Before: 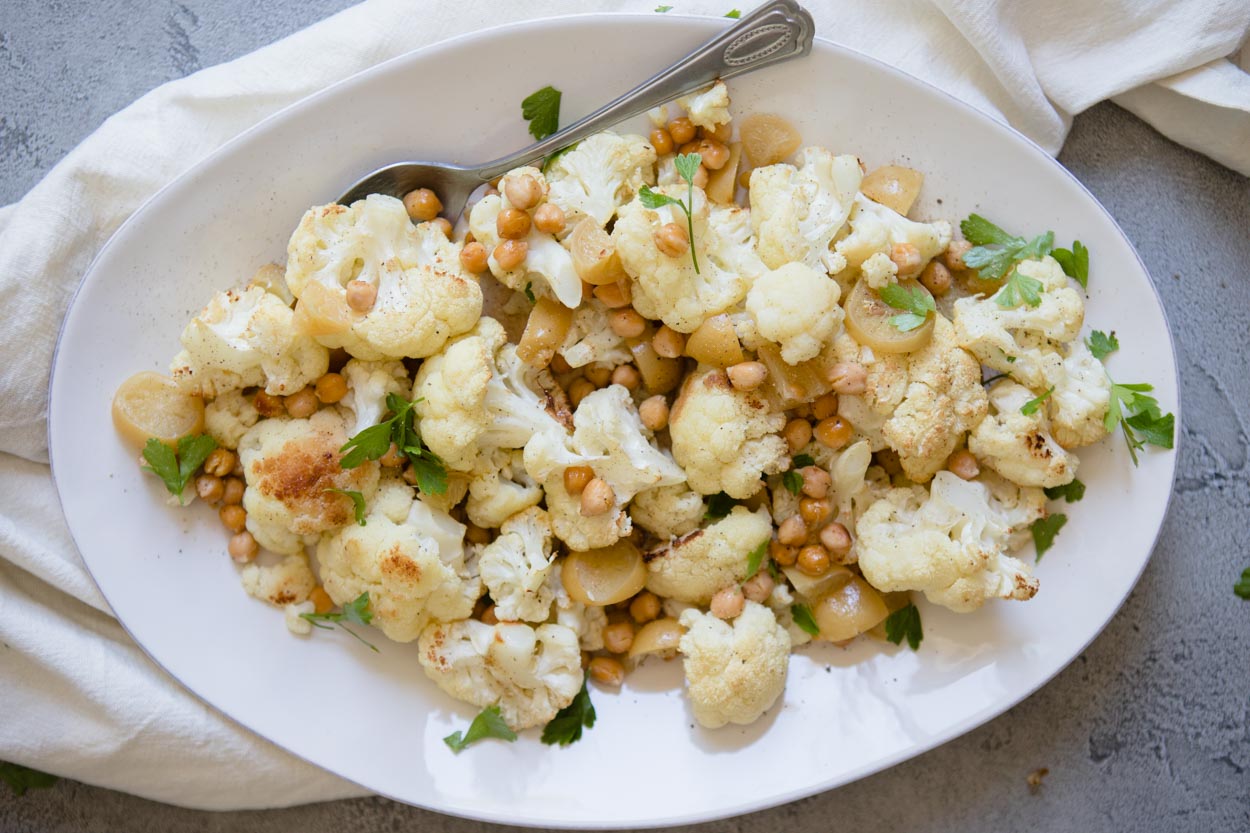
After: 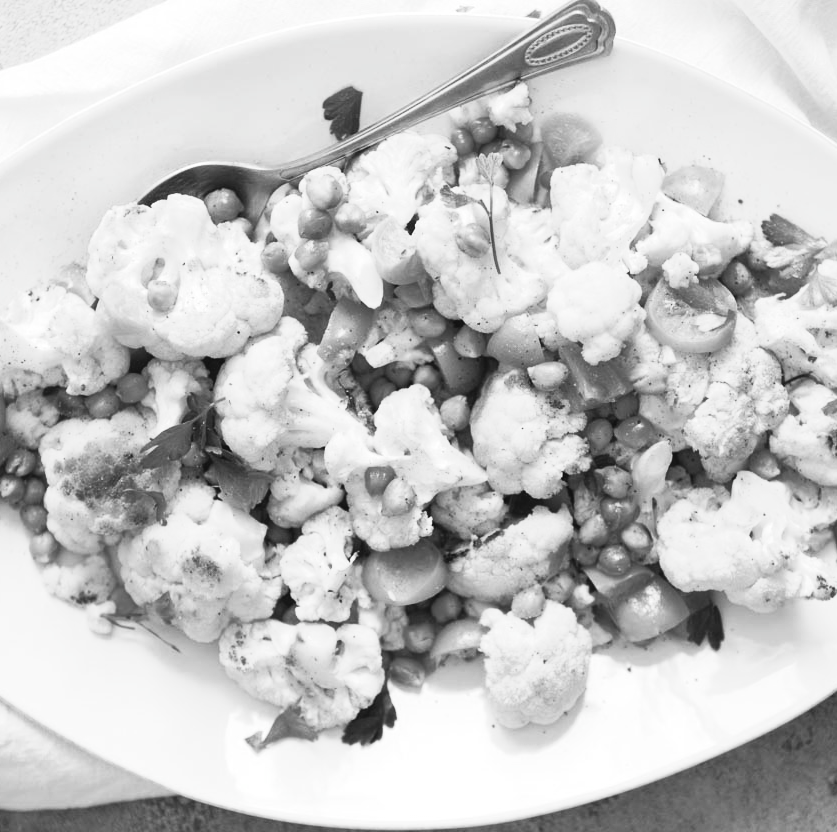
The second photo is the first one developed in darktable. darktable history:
crop and rotate: left 15.94%, right 17.052%
tone curve: curves: ch0 [(0, 0.038) (0.193, 0.212) (0.461, 0.502) (0.629, 0.731) (0.838, 0.916) (1, 0.967)]; ch1 [(0, 0) (0.35, 0.356) (0.45, 0.453) (0.504, 0.503) (0.532, 0.524) (0.558, 0.559) (0.735, 0.762) (1, 1)]; ch2 [(0, 0) (0.281, 0.266) (0.456, 0.469) (0.5, 0.5) (0.533, 0.545) (0.606, 0.607) (0.646, 0.654) (1, 1)], color space Lab, independent channels, preserve colors none
color calibration: output gray [0.25, 0.35, 0.4, 0], illuminant custom, x 0.38, y 0.479, temperature 4448.72 K
